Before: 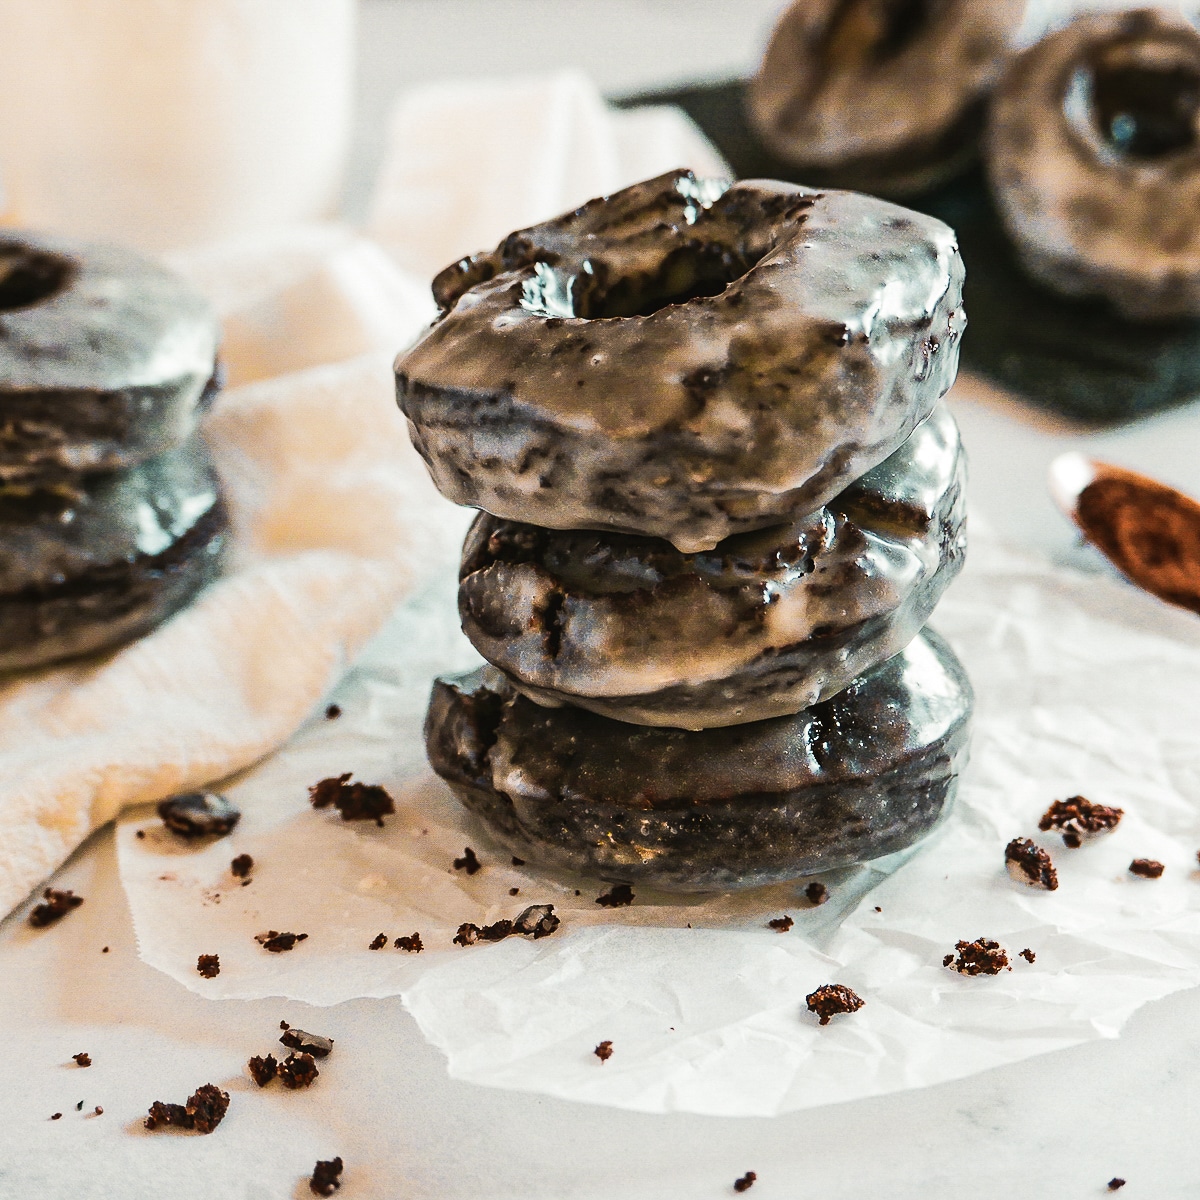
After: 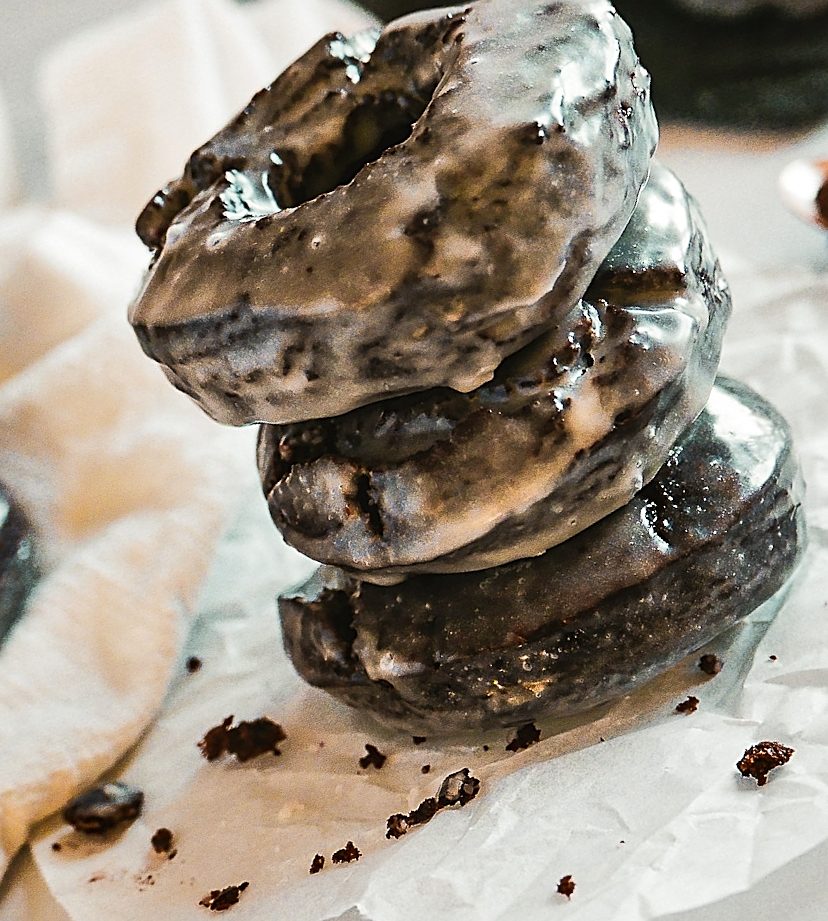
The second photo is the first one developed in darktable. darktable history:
sharpen: on, module defaults
shadows and highlights: shadows 52.71, soften with gaussian
crop and rotate: angle 20.58°, left 6.745%, right 4.352%, bottom 1.148%
